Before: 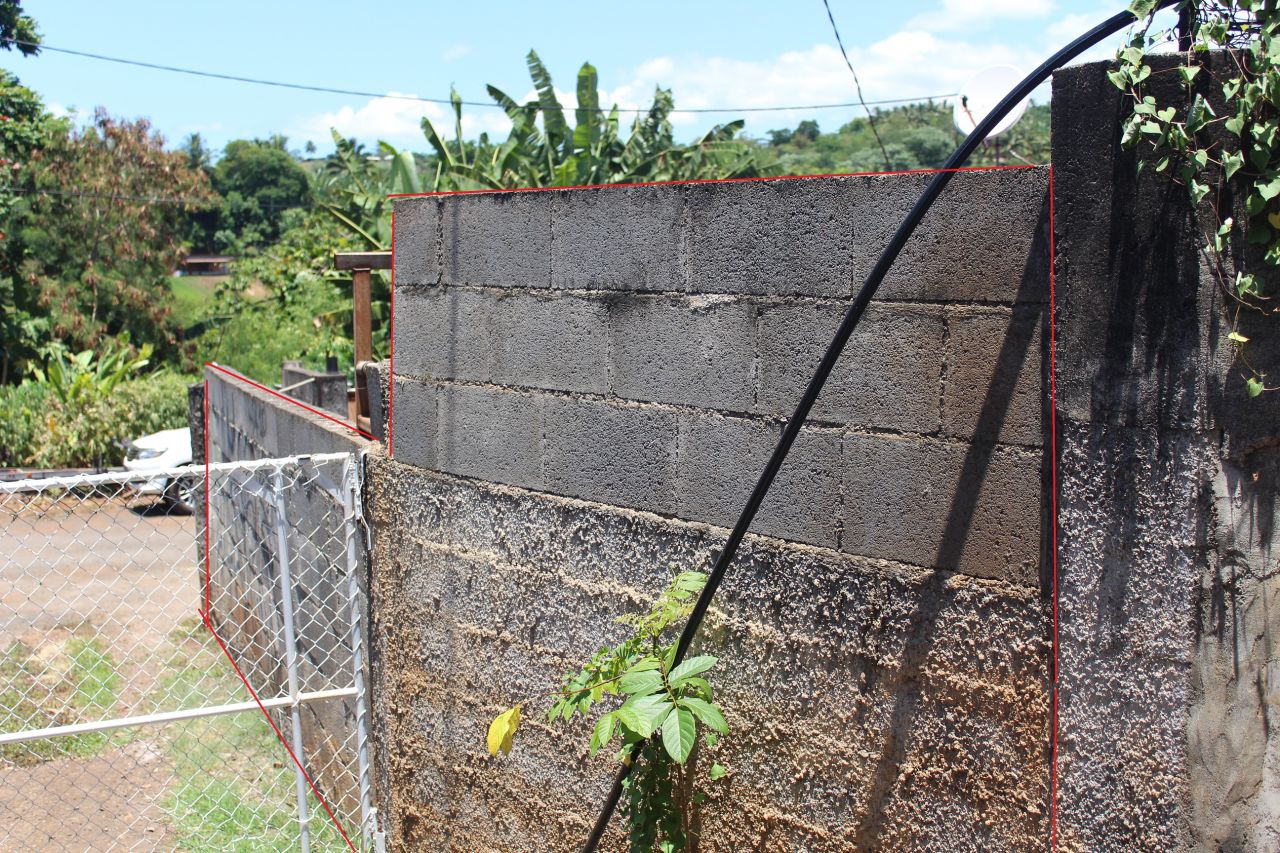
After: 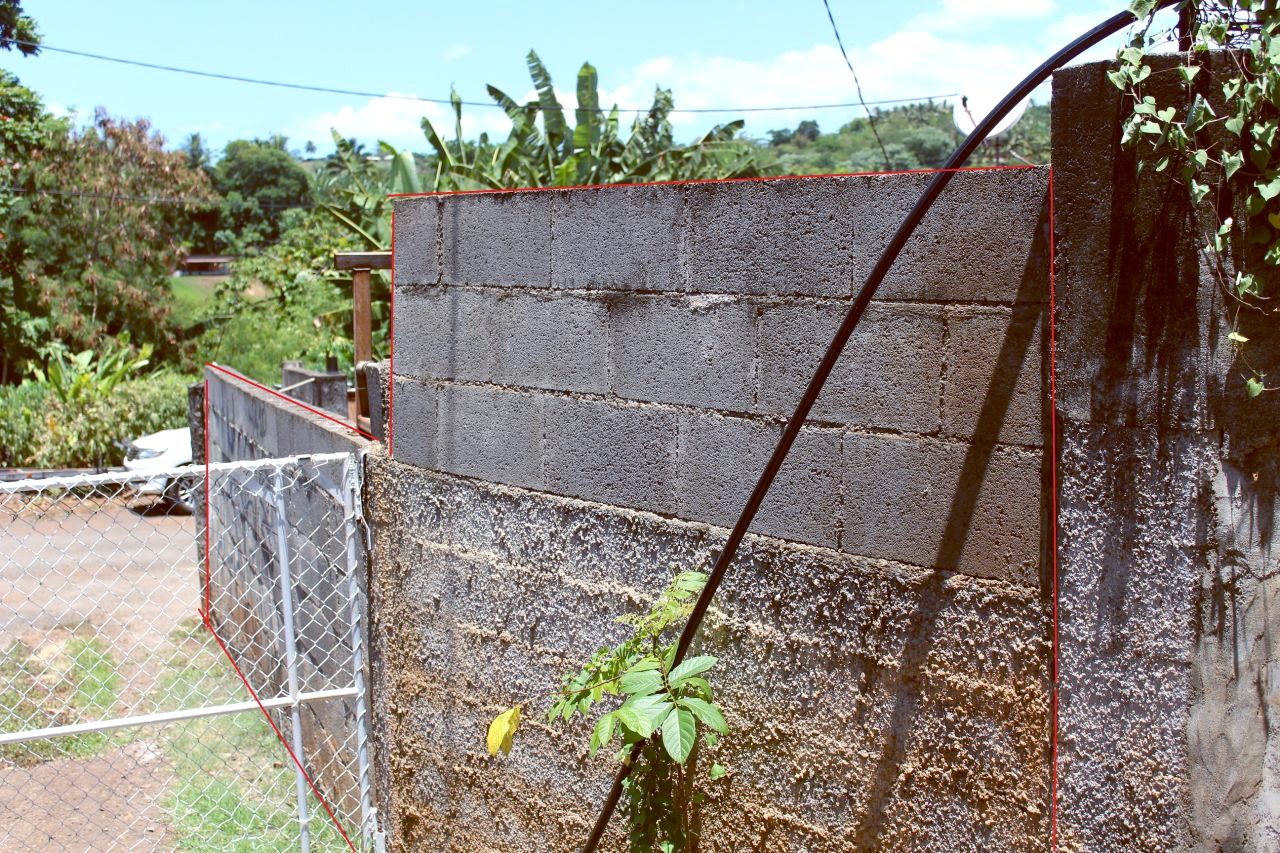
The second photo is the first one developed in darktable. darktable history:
exposure: exposure 0.127 EV, compensate highlight preservation false
color balance: lift [1, 1.015, 1.004, 0.985], gamma [1, 0.958, 0.971, 1.042], gain [1, 0.956, 0.977, 1.044]
